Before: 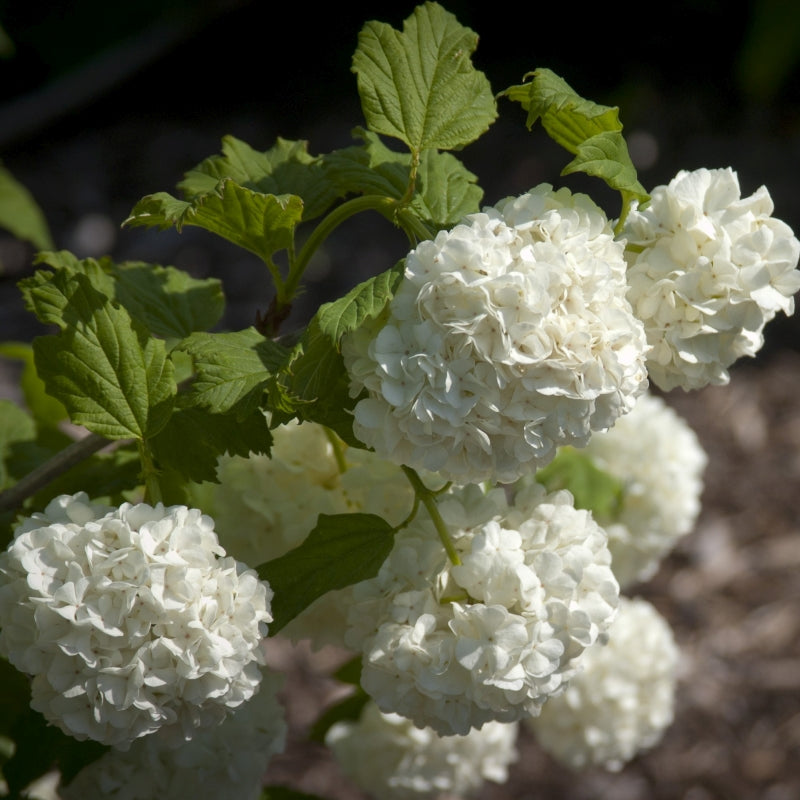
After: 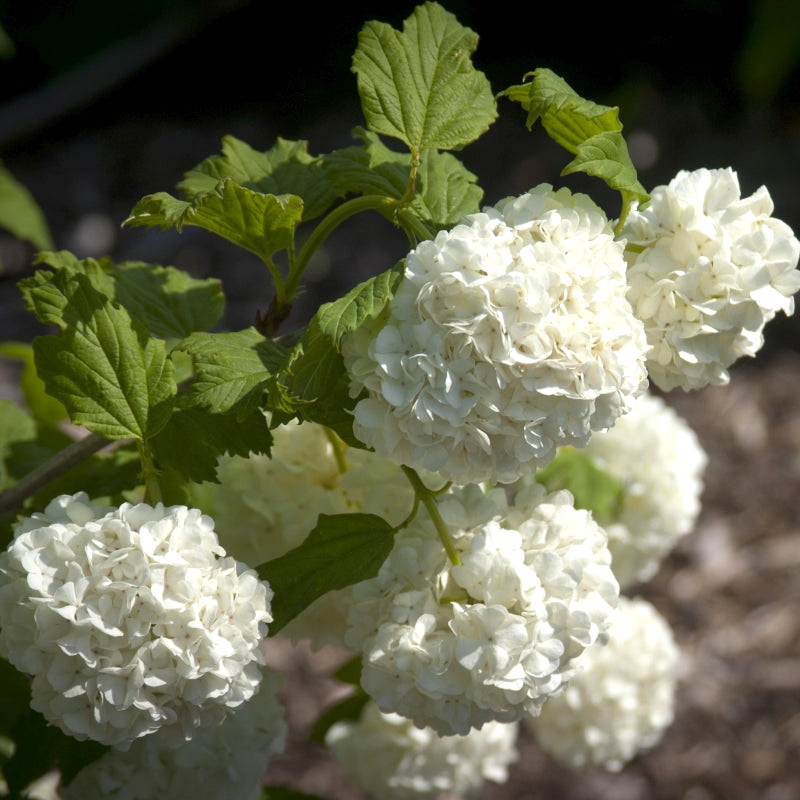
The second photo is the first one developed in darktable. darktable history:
exposure: exposure 0.372 EV, compensate highlight preservation false
